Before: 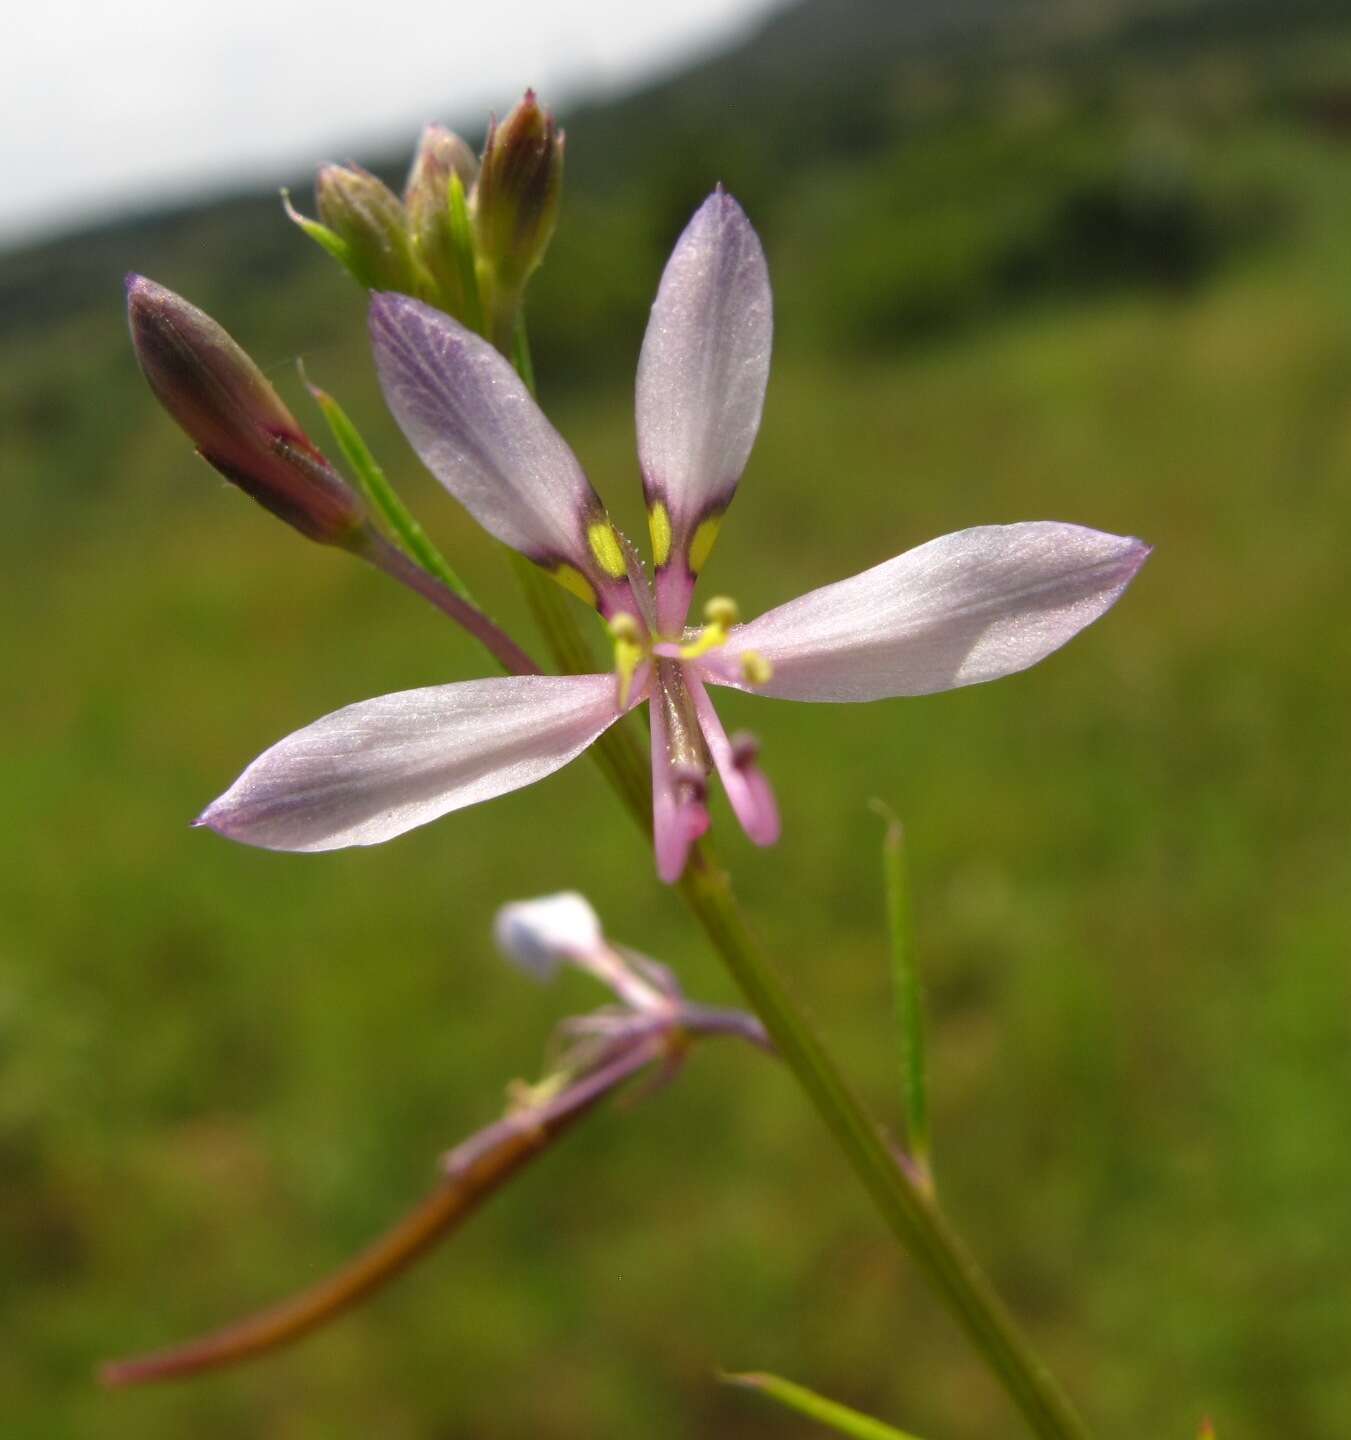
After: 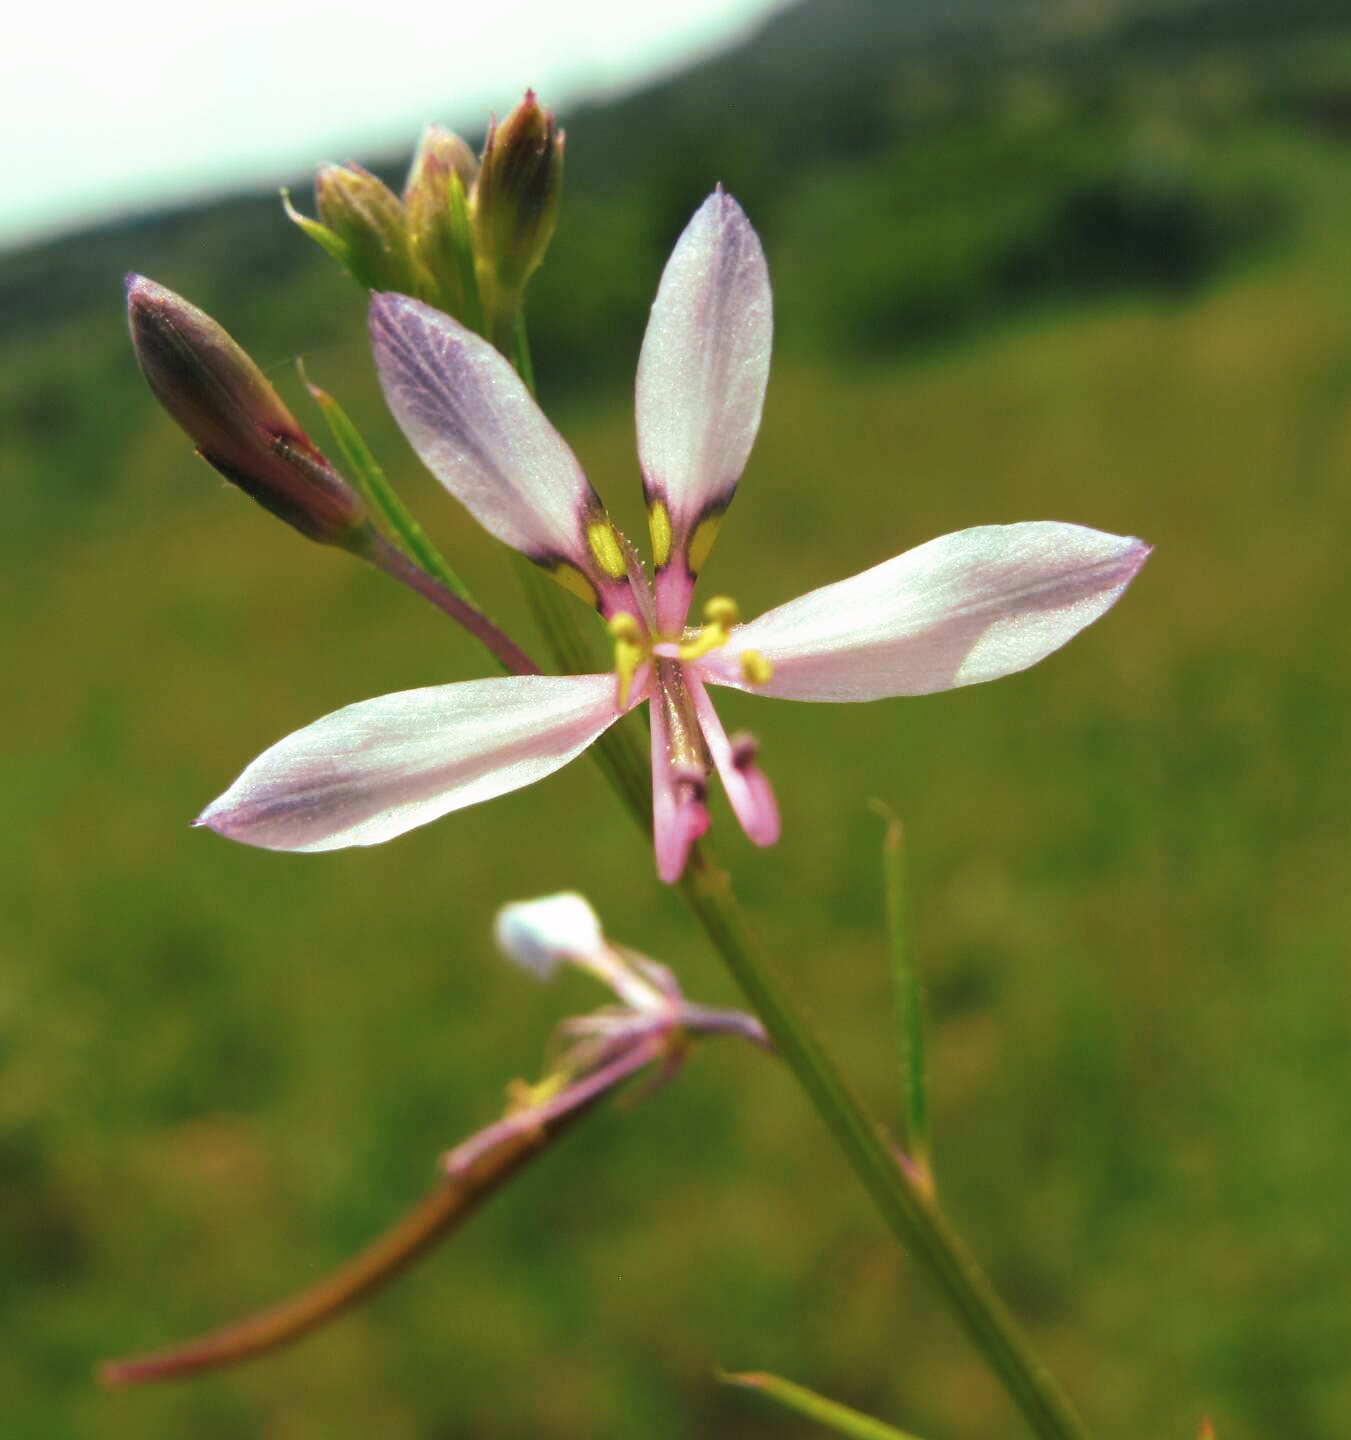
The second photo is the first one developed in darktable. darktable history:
tone curve: curves: ch0 [(0, 0) (0.003, 0.011) (0.011, 0.02) (0.025, 0.032) (0.044, 0.046) (0.069, 0.071) (0.1, 0.107) (0.136, 0.144) (0.177, 0.189) (0.224, 0.244) (0.277, 0.309) (0.335, 0.398) (0.399, 0.477) (0.468, 0.583) (0.543, 0.675) (0.623, 0.772) (0.709, 0.855) (0.801, 0.926) (0.898, 0.979) (1, 1)], preserve colors none
color look up table: target L [93.95, 85.11, 84.24, 88.5, 81.4, 78.63, 68.51, 66.26, 67.86, 56.35, 57.77, 46.73, 47.44, 37.82, 30.84, 24.07, 4.52, 200.24, 81.82, 73.38, 61.11, 52.47, 57, 47.52, 49.63, 47.06, 39.33, 31.75, 20.43, 15.54, 89.9, 81, 81.32, 64.82, 65.76, 55.67, 53.69, 34.8, 32.33, 32.15, 19.9, 13.65, 87.44, 80.64, 74.42, 70.19, 52.09, 47.11, 38.93], target a [20.97, -9.413, -13.51, -29.01, -39.12, -39.09, -19.87, -55.16, -54.1, -19.57, 0.981, -34.2, -33.94, -18.21, -25.54, -15.34, -7.36, 0, -6.316, 20.64, 31.61, 6.468, 5.582, 55.99, 38.86, 34.9, 50.46, 11.85, 33.2, 6.155, -14.16, 0.943, 9.394, 28.14, -14.3, 14.68, 30.86, -3.356, 38.62, 11.29, 9.182, 12.61, -27.43, -29.98, -36.63, -40.71, -26.03, -27.43, -11.81], target b [4.392, 48.54, 67.44, 70.26, 10.1, 14.03, 35.74, 53.33, 31.77, 45.51, 41.25, 35.3, 23.84, 31.89, 22.34, 19.73, 2.273, 0, 55.29, 11.56, 26.31, 44.93, 5.554, 12.91, 44.67, 8.386, 32.85, 31.22, 23.67, 13.09, 6.878, -15.47, -17.05, -10.66, -32.19, -25.44, -29.5, -0.22, 0.699, -51.48, -34.84, -7.291, -22.7, -18.93, -26.16, -3.828, -9.899, 3.678, -22.48], num patches 49
